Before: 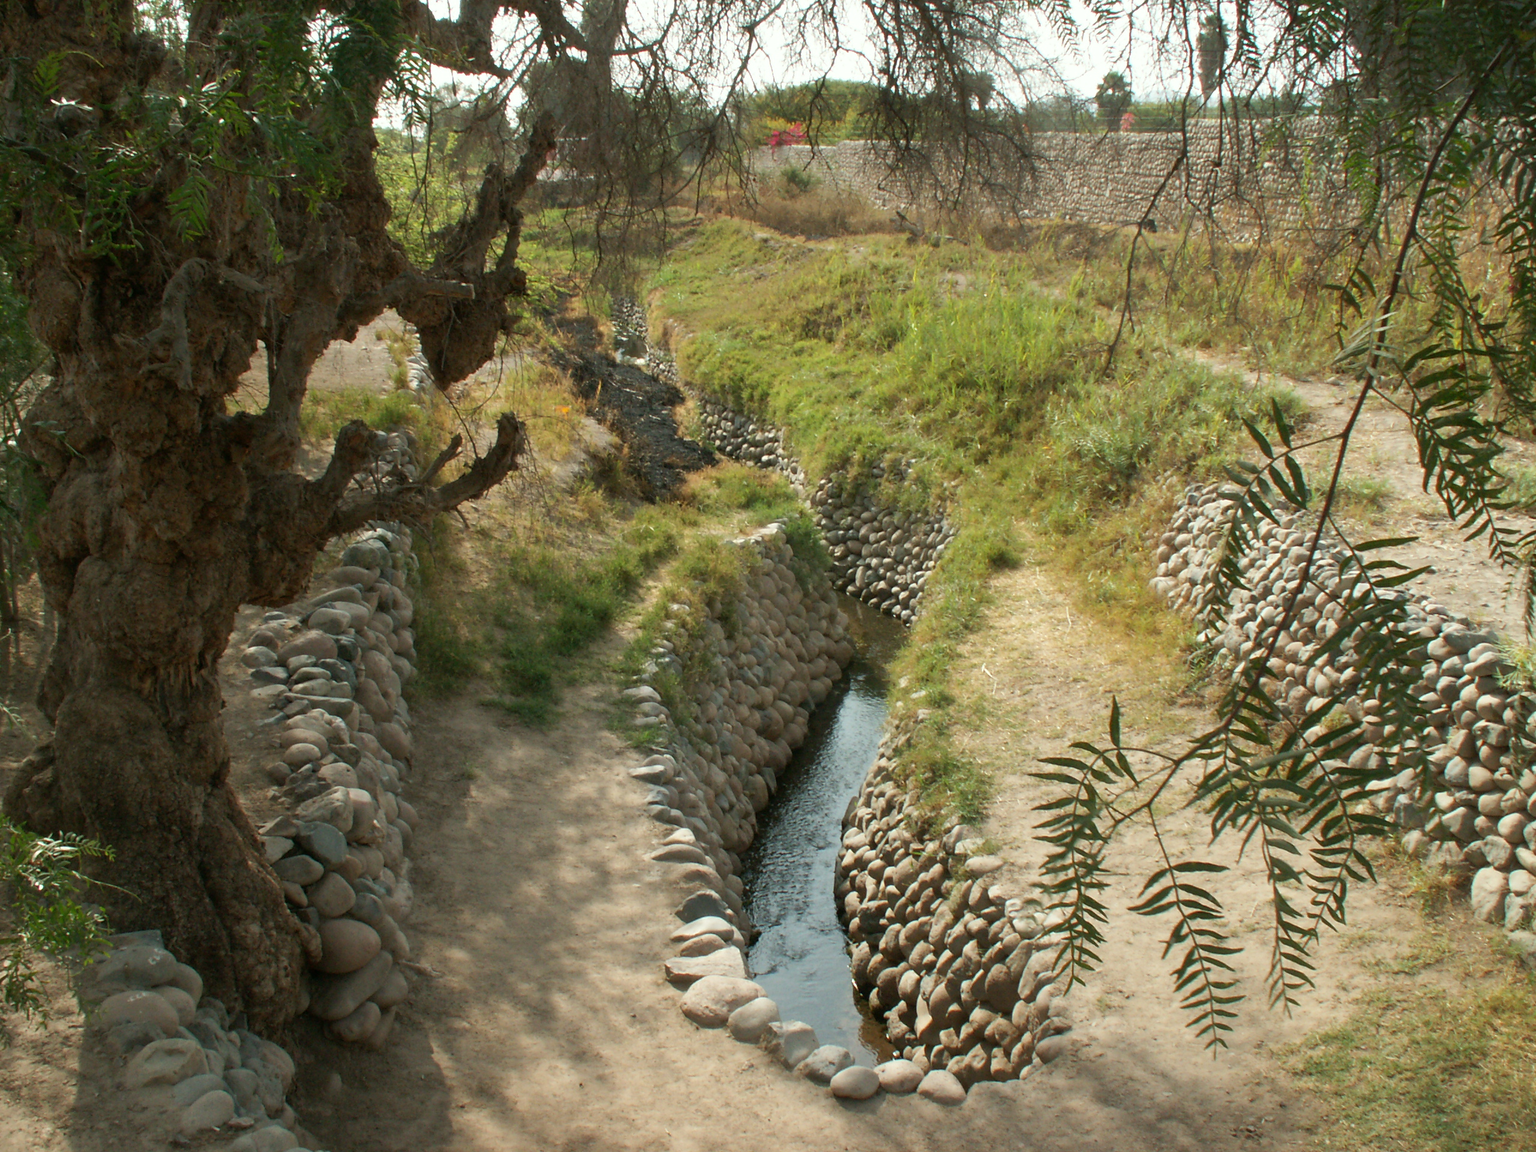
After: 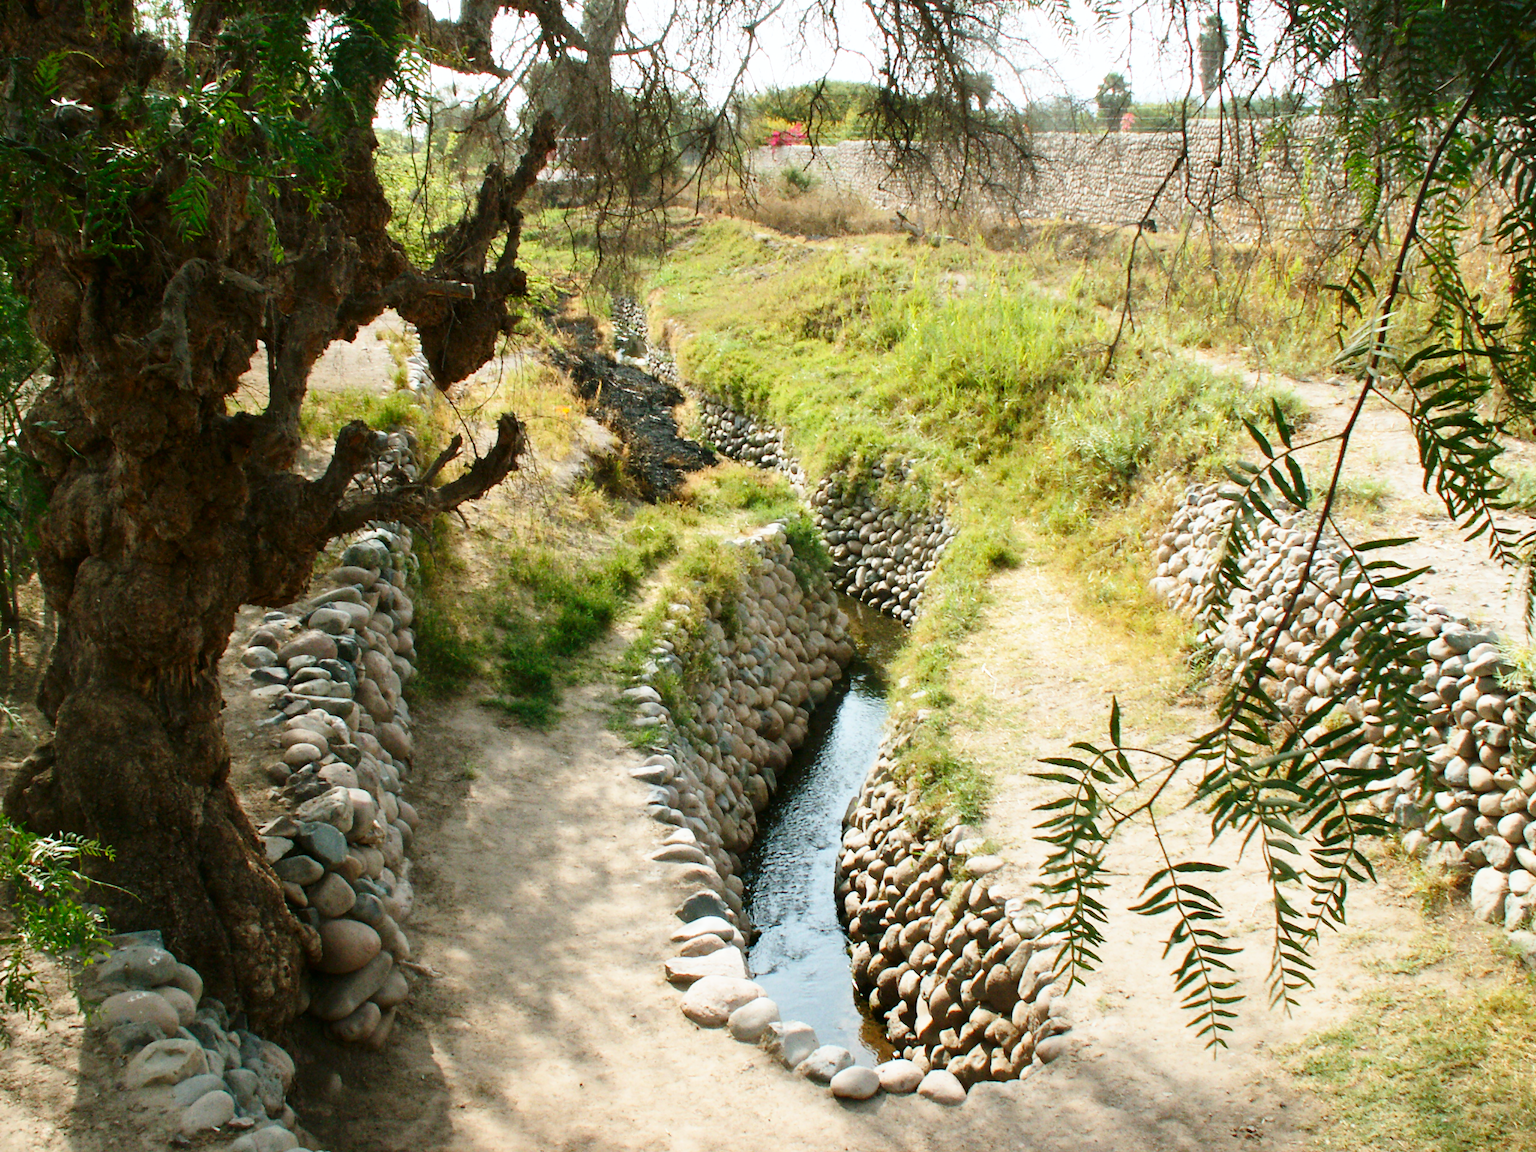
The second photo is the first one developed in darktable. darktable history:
base curve: curves: ch0 [(0, 0) (0.028, 0.03) (0.121, 0.232) (0.46, 0.748) (0.859, 0.968) (1, 1)], preserve colors none
contrast brightness saturation: contrast 0.15, brightness -0.01, saturation 0.1
white balance: red 0.984, blue 1.059
